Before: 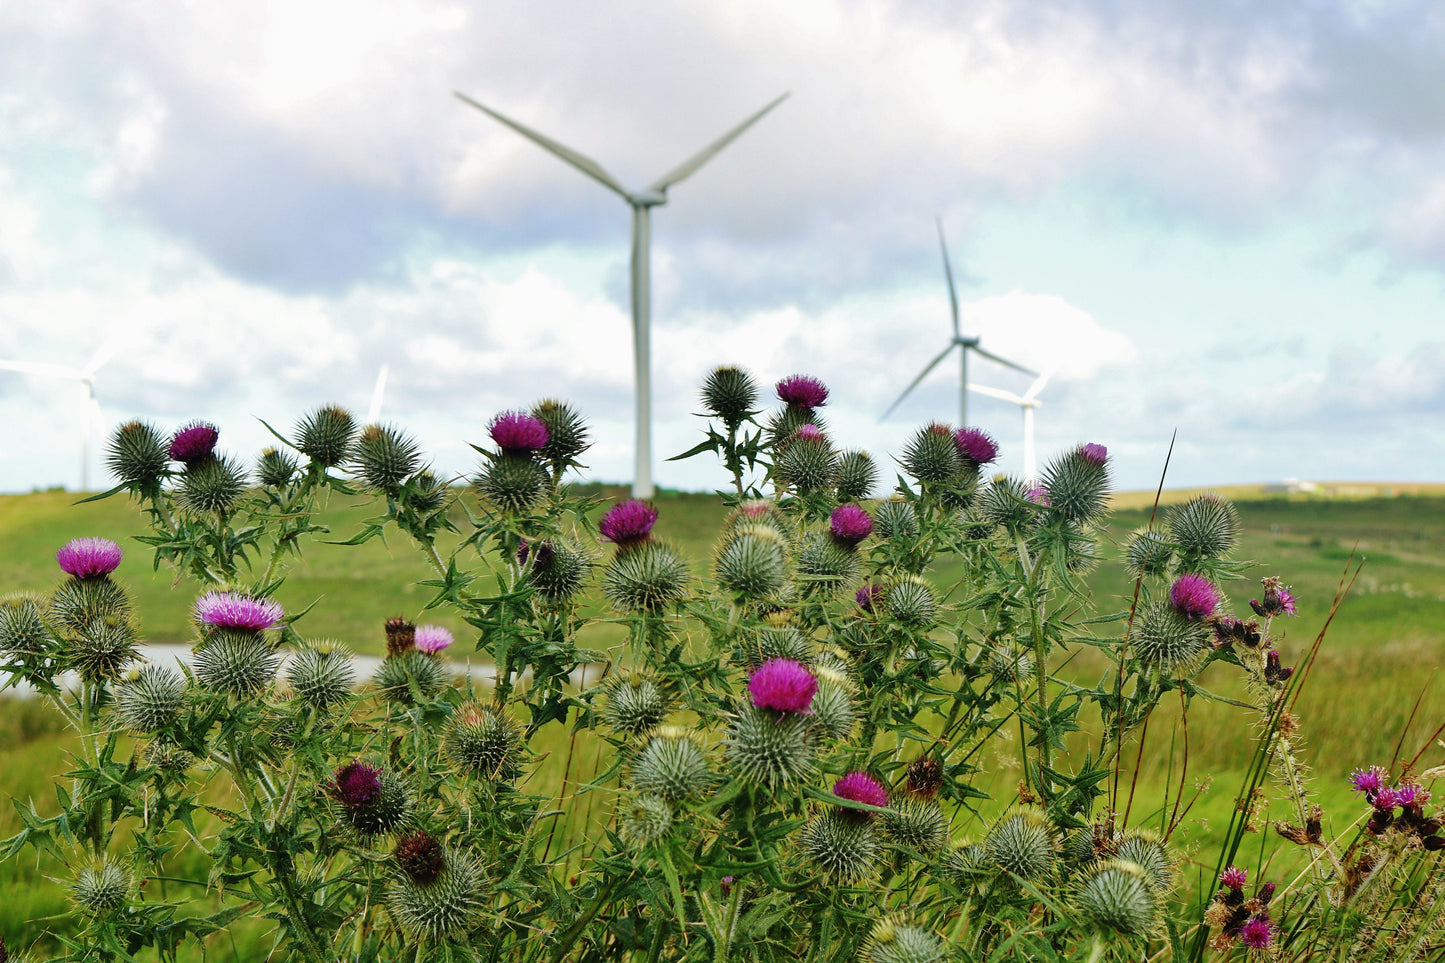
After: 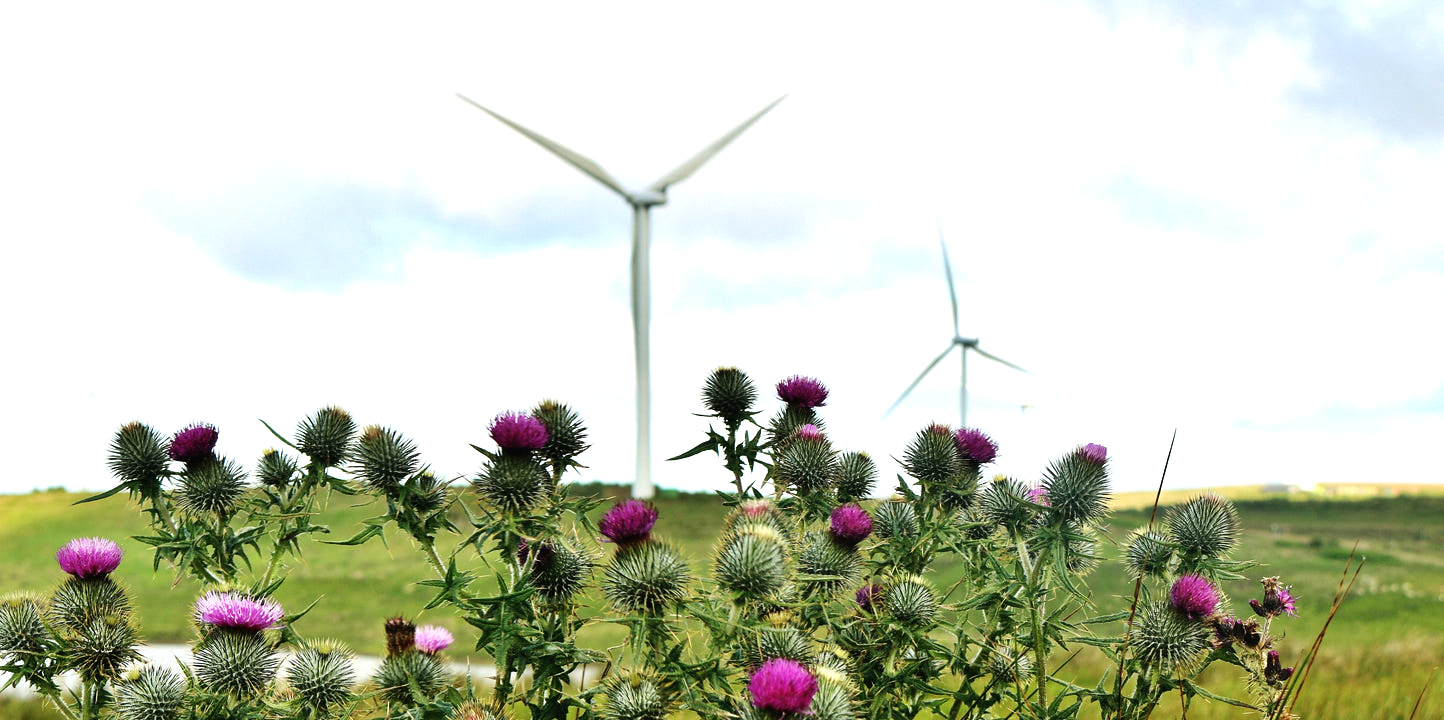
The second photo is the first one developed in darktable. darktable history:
tone equalizer: -8 EV -0.75 EV, -7 EV -0.7 EV, -6 EV -0.6 EV, -5 EV -0.4 EV, -3 EV 0.4 EV, -2 EV 0.6 EV, -1 EV 0.7 EV, +0 EV 0.75 EV, edges refinement/feathering 500, mask exposure compensation -1.57 EV, preserve details no
crop: bottom 24.967%
